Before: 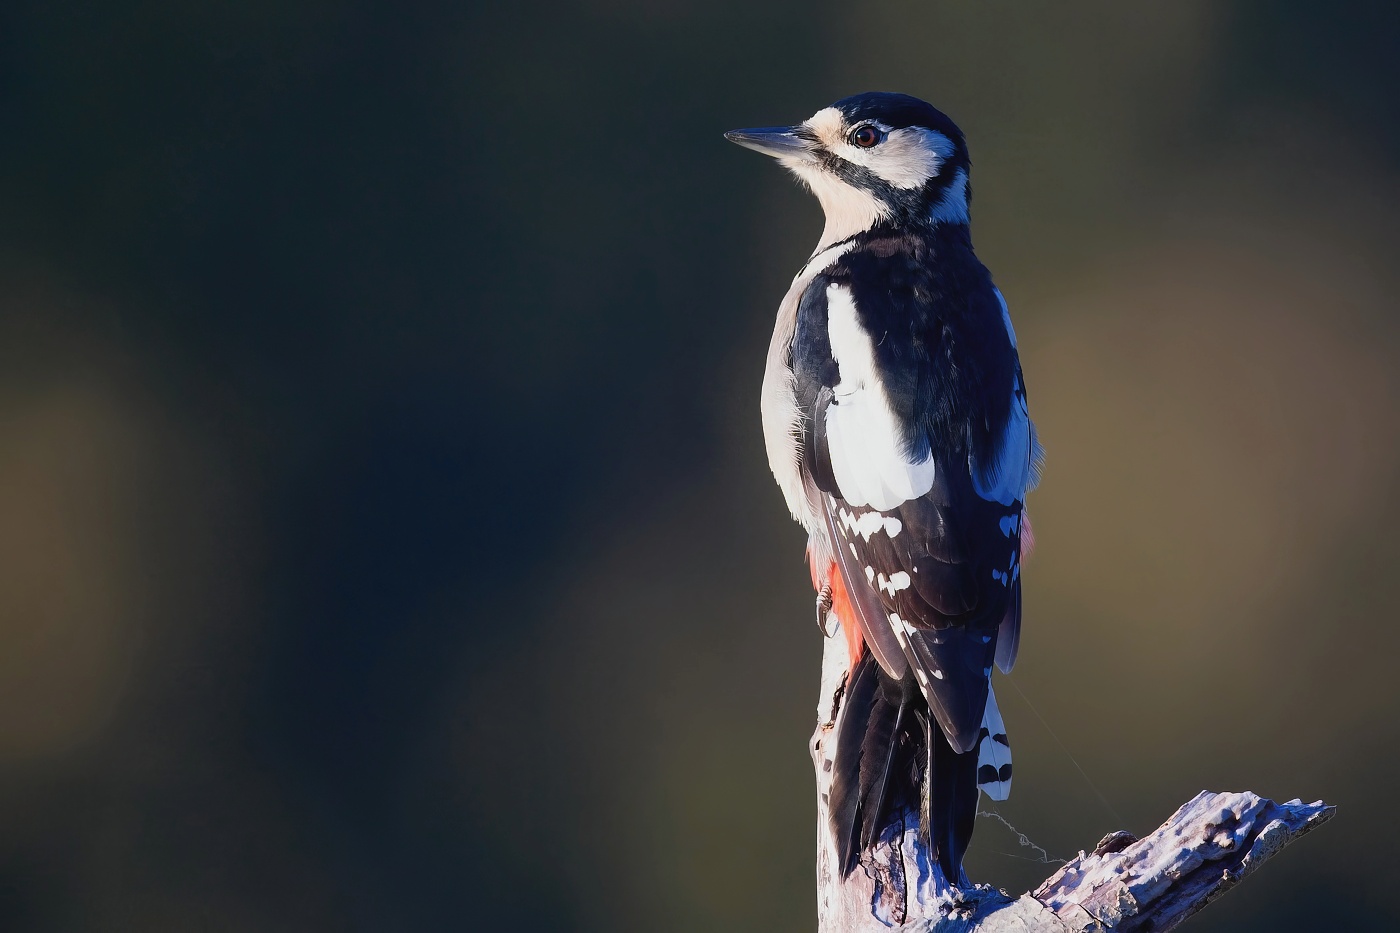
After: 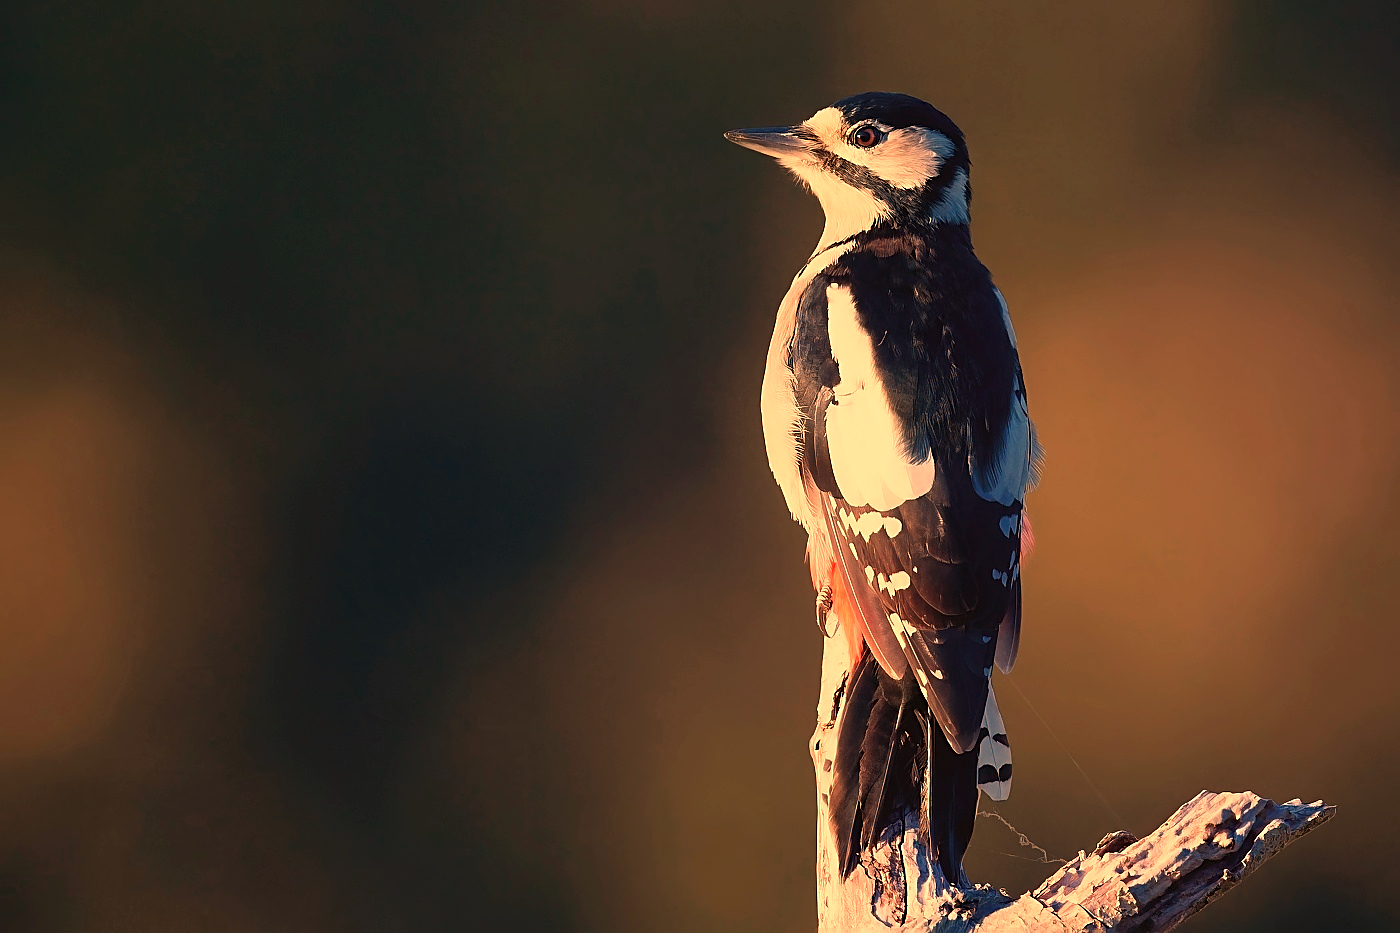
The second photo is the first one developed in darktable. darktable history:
sharpen: on, module defaults
white balance: red 1.467, blue 0.684
